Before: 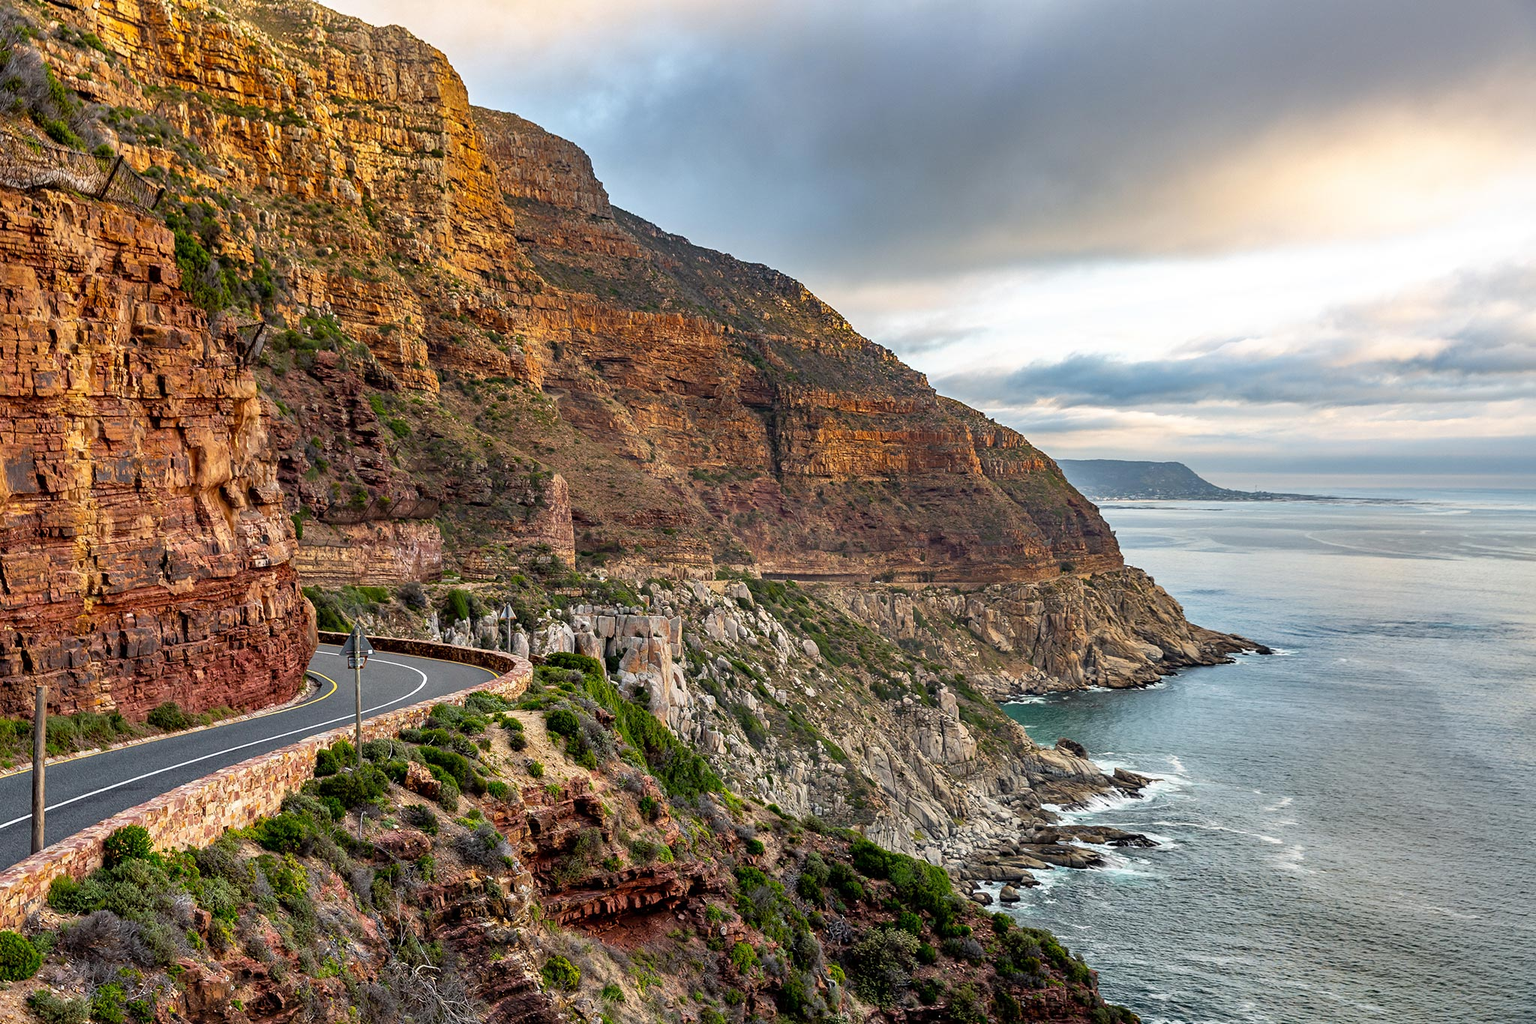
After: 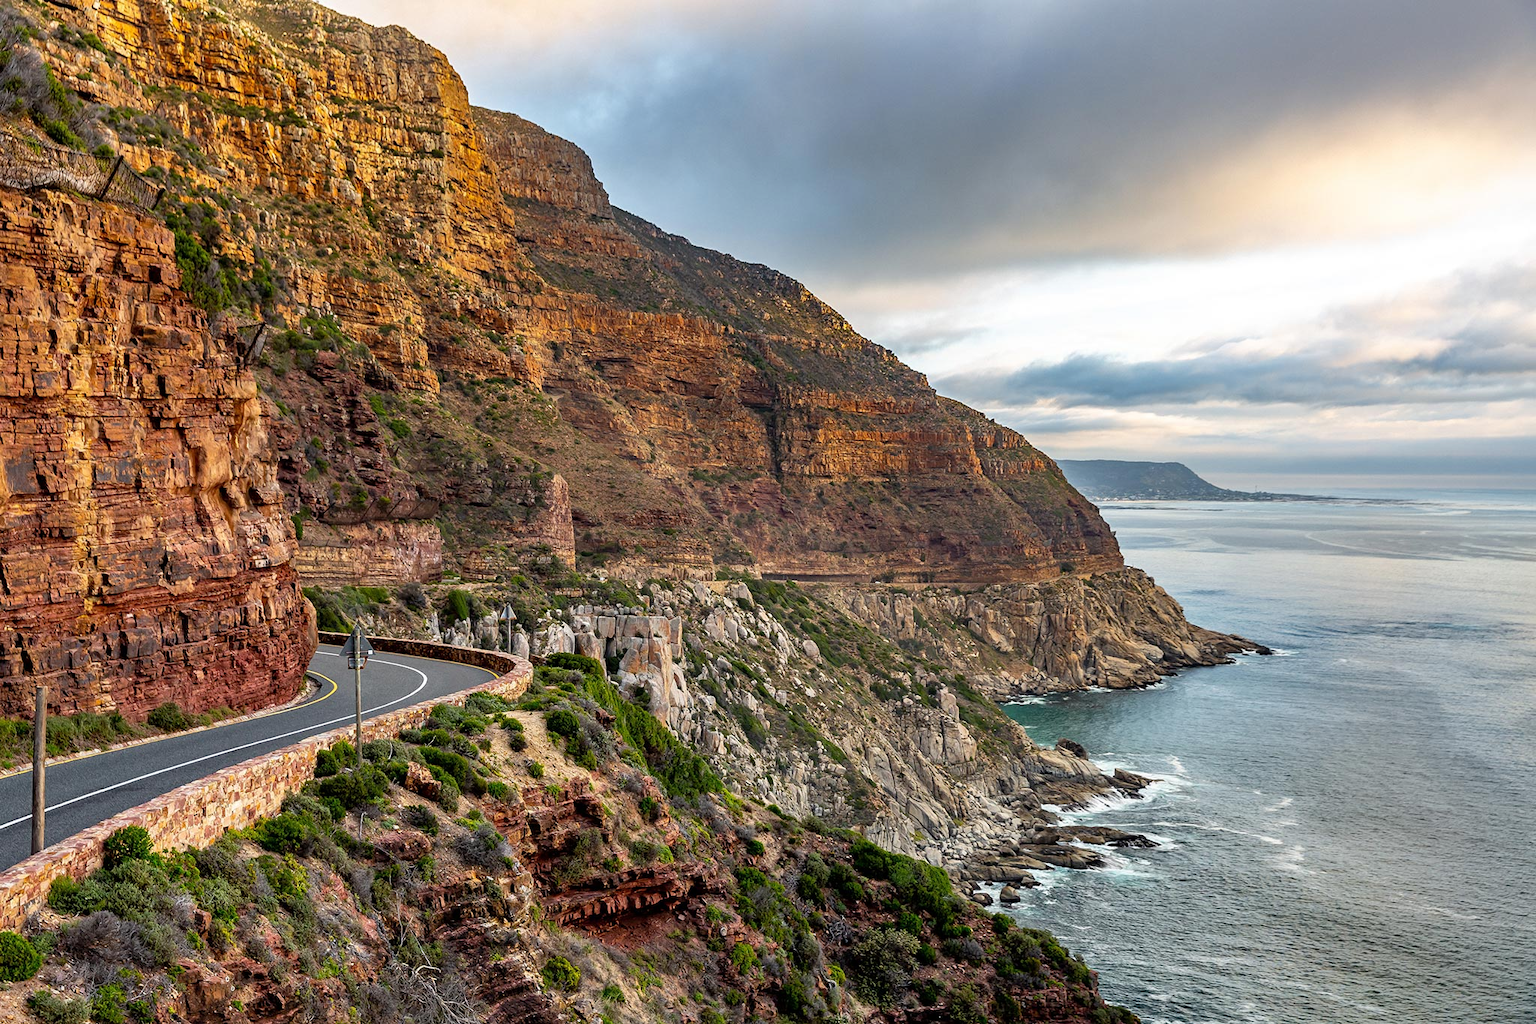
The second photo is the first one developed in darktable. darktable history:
color zones: curves: ch0 [(0, 0.5) (0.143, 0.5) (0.286, 0.5) (0.429, 0.5) (0.571, 0.5) (0.714, 0.476) (0.857, 0.5) (1, 0.5)]; ch2 [(0, 0.5) (0.143, 0.5) (0.286, 0.5) (0.429, 0.5) (0.571, 0.5) (0.714, 0.487) (0.857, 0.5) (1, 0.5)]
